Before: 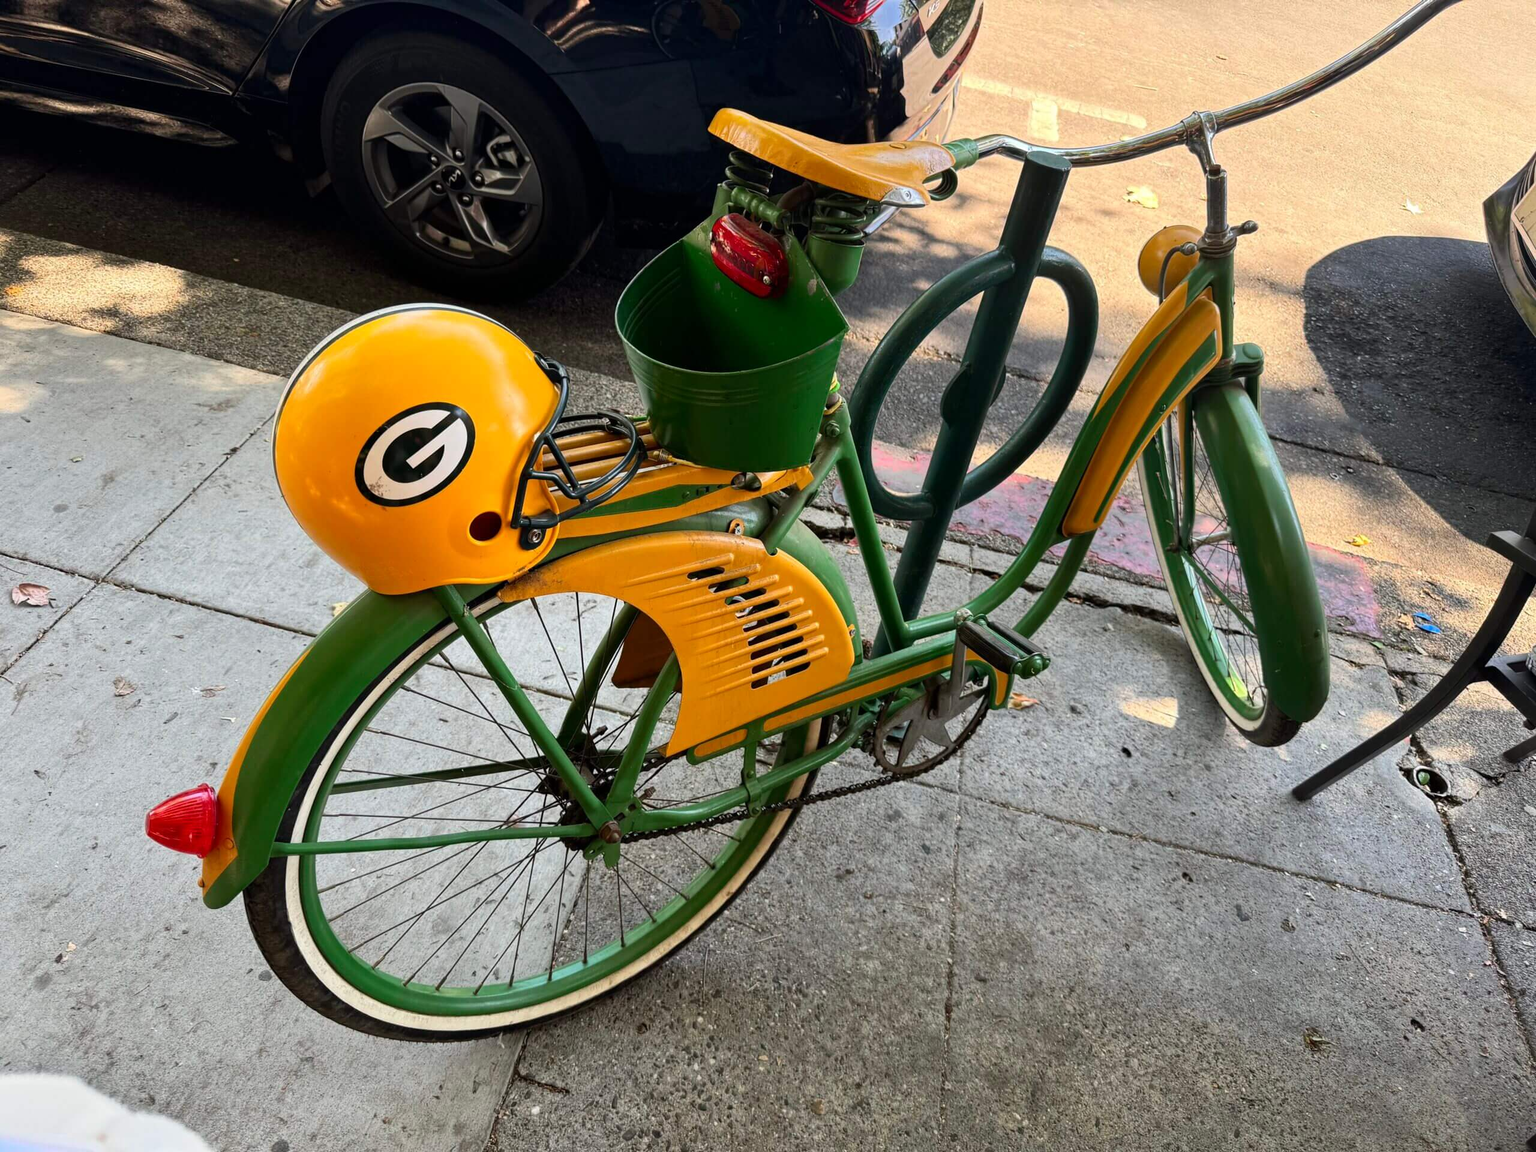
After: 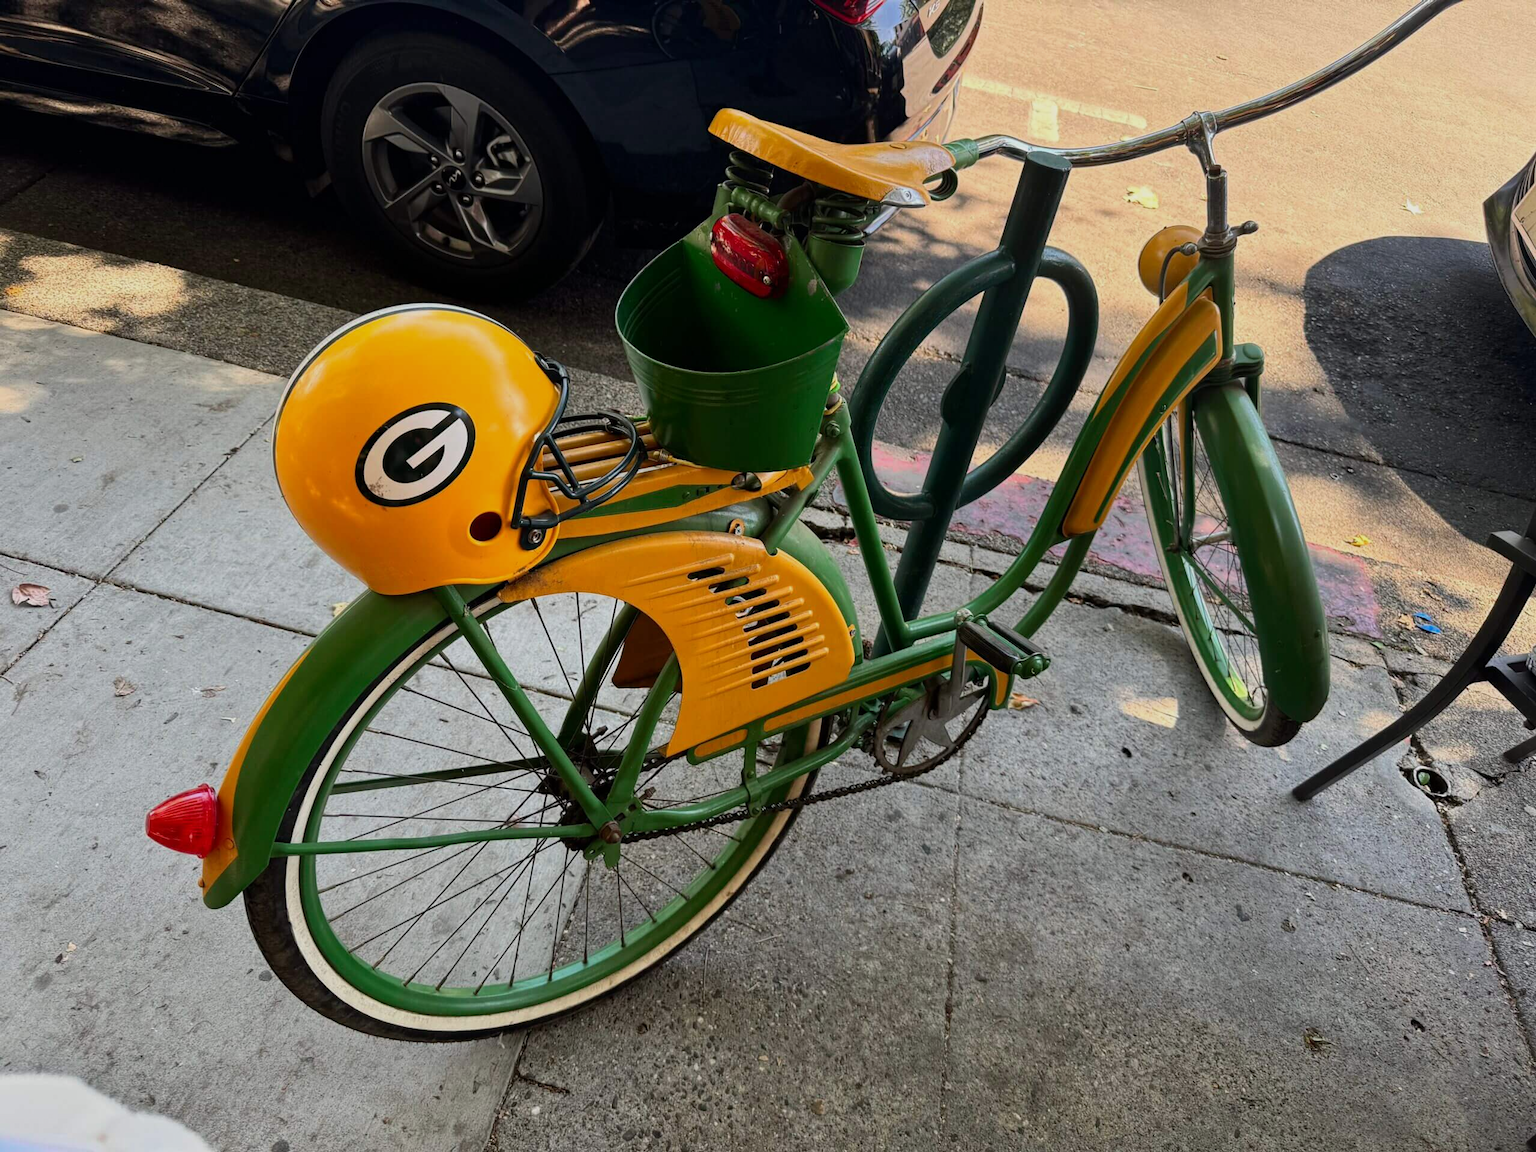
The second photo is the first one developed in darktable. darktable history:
exposure: exposure -0.352 EV, compensate highlight preservation false
